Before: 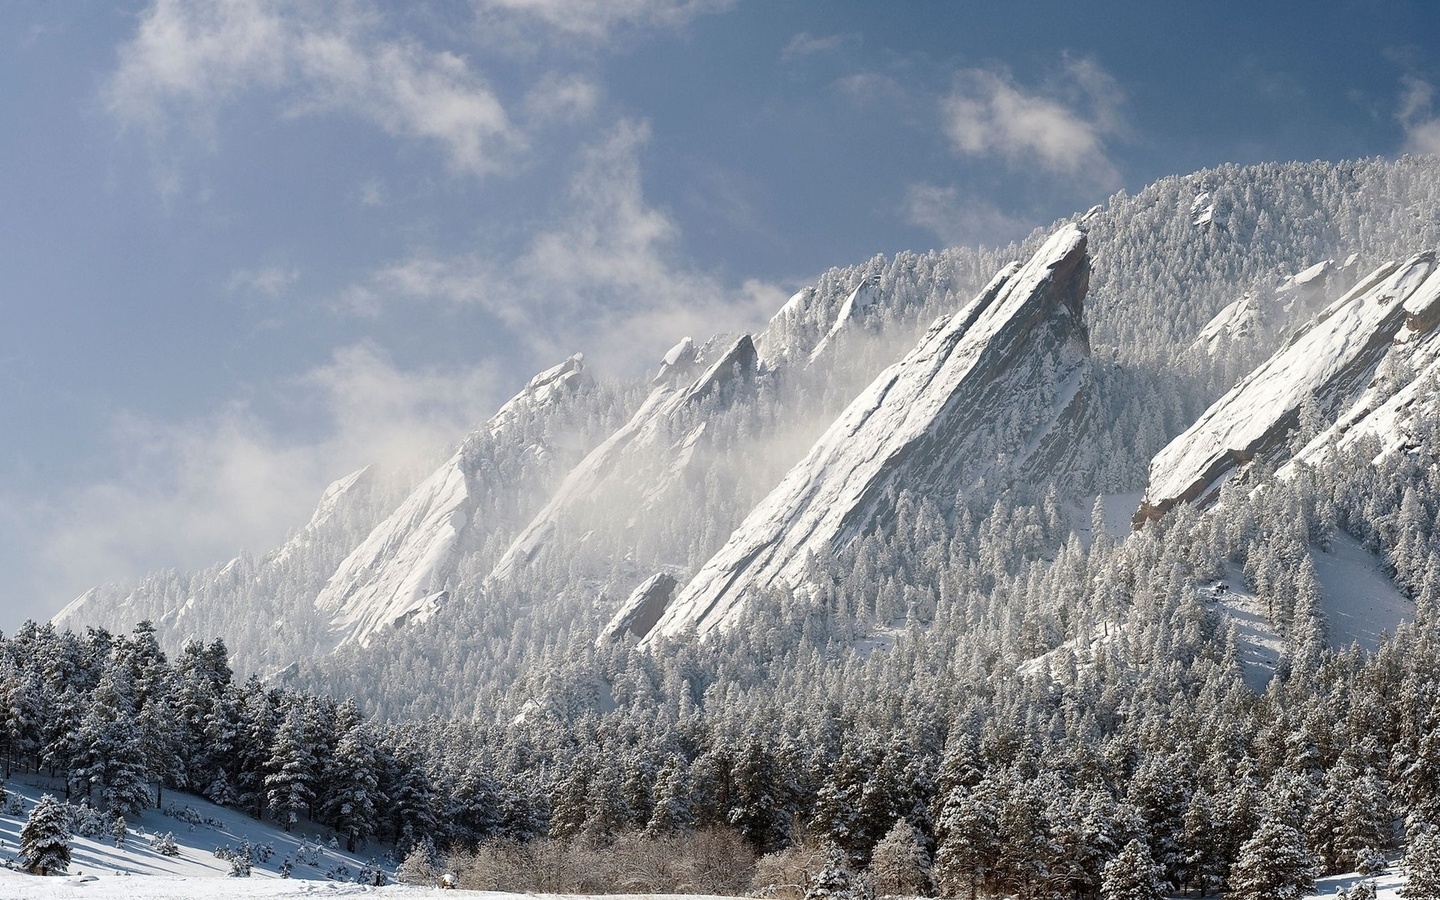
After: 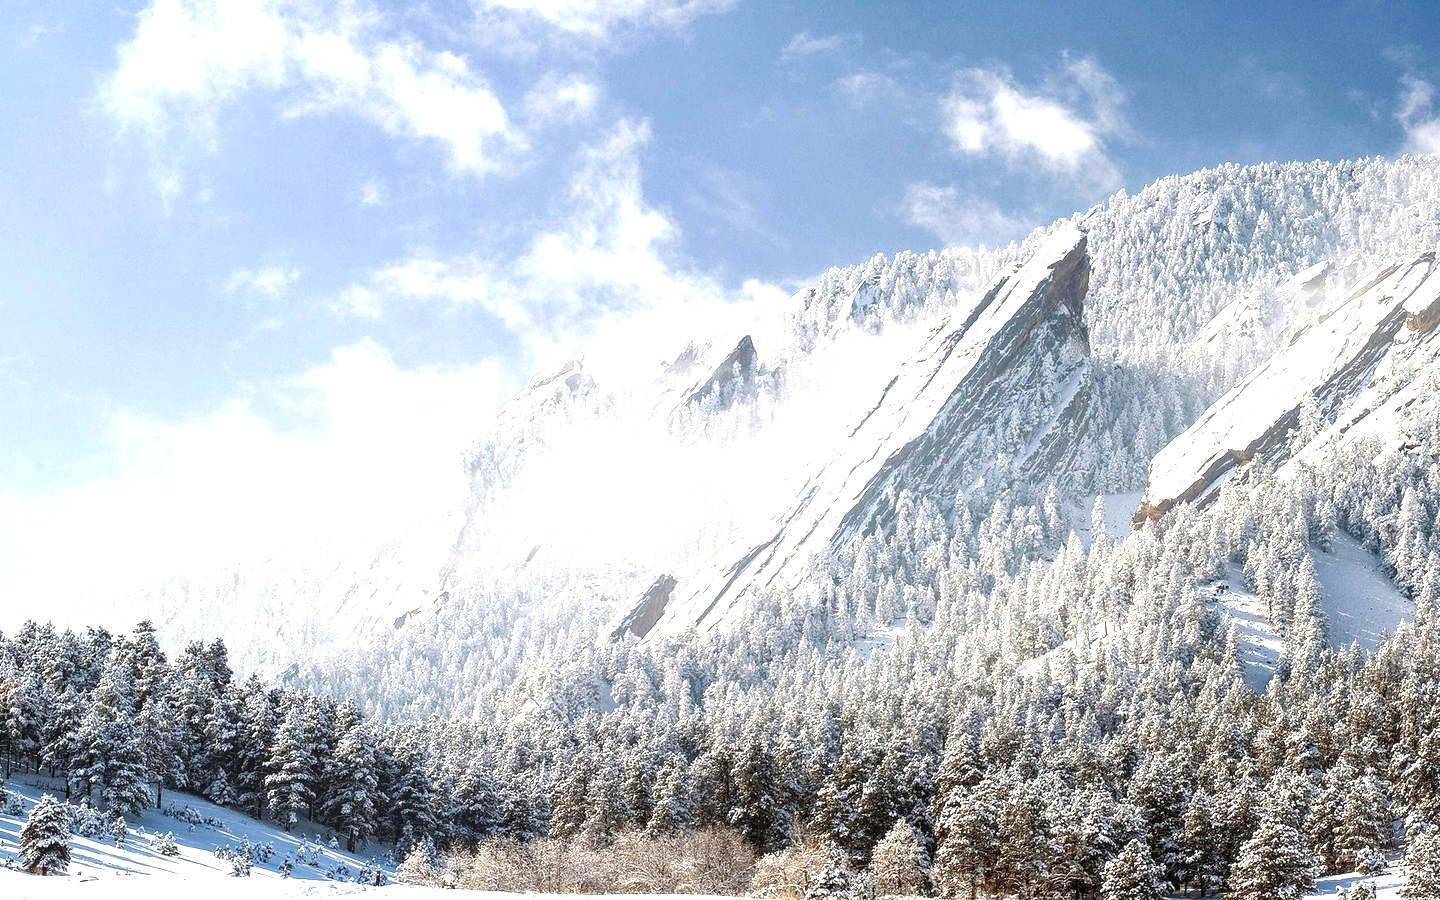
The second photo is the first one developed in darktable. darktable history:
local contrast: on, module defaults
levels: white 99.92%, levels [0, 0.352, 0.703]
